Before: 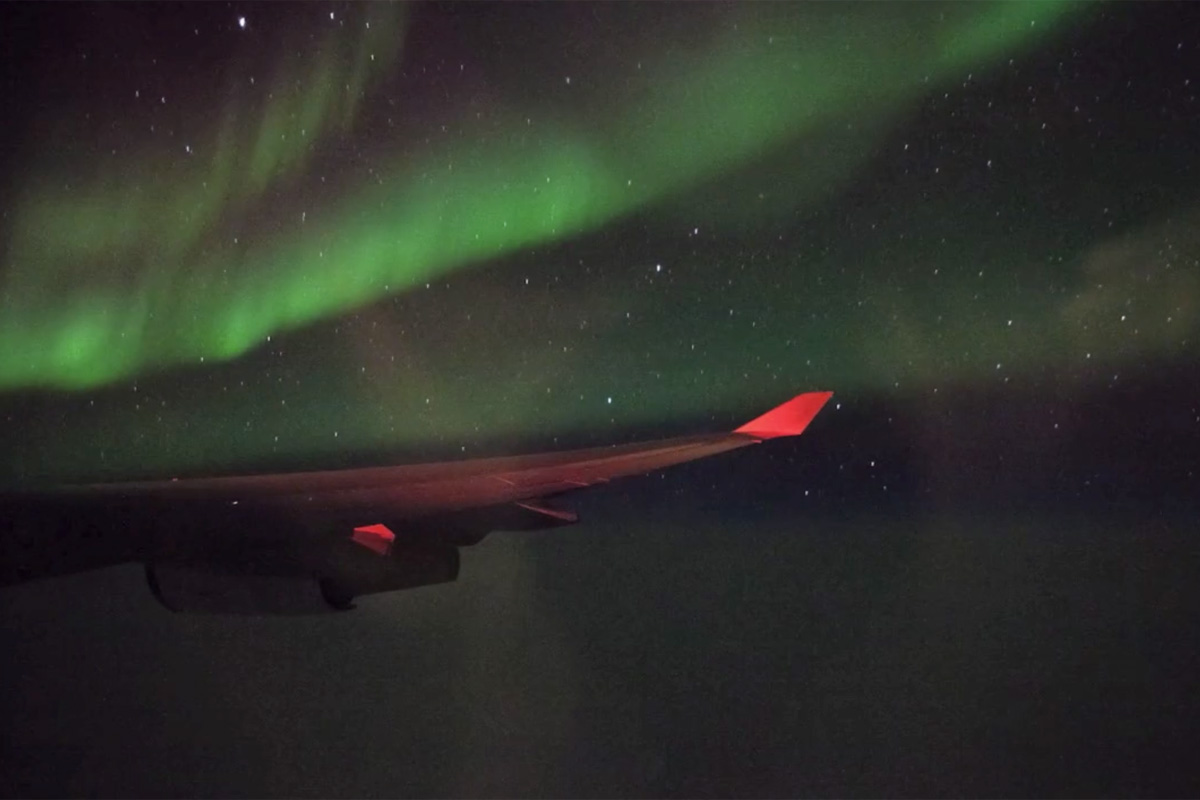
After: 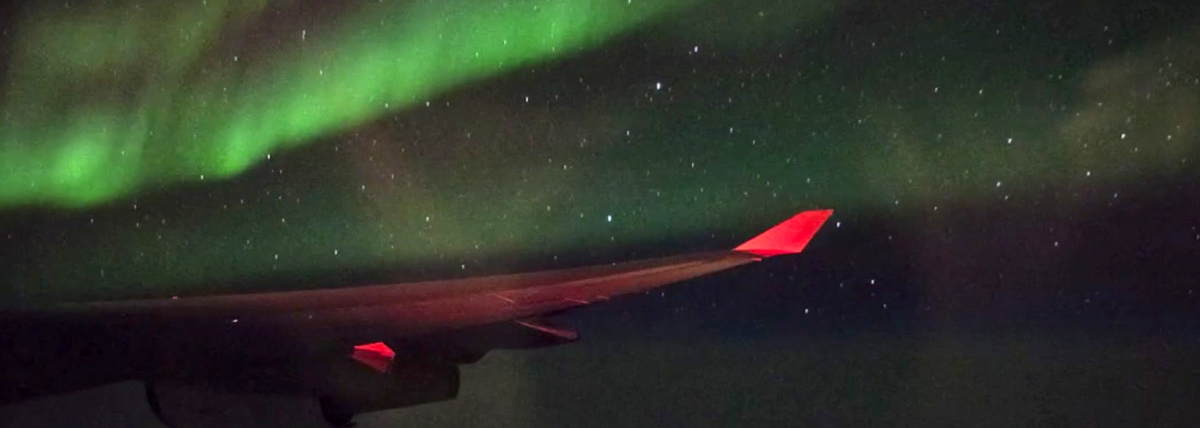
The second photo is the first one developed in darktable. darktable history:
local contrast: on, module defaults
crop and rotate: top 22.769%, bottom 23.636%
contrast brightness saturation: contrast 0.229, brightness 0.098, saturation 0.29
